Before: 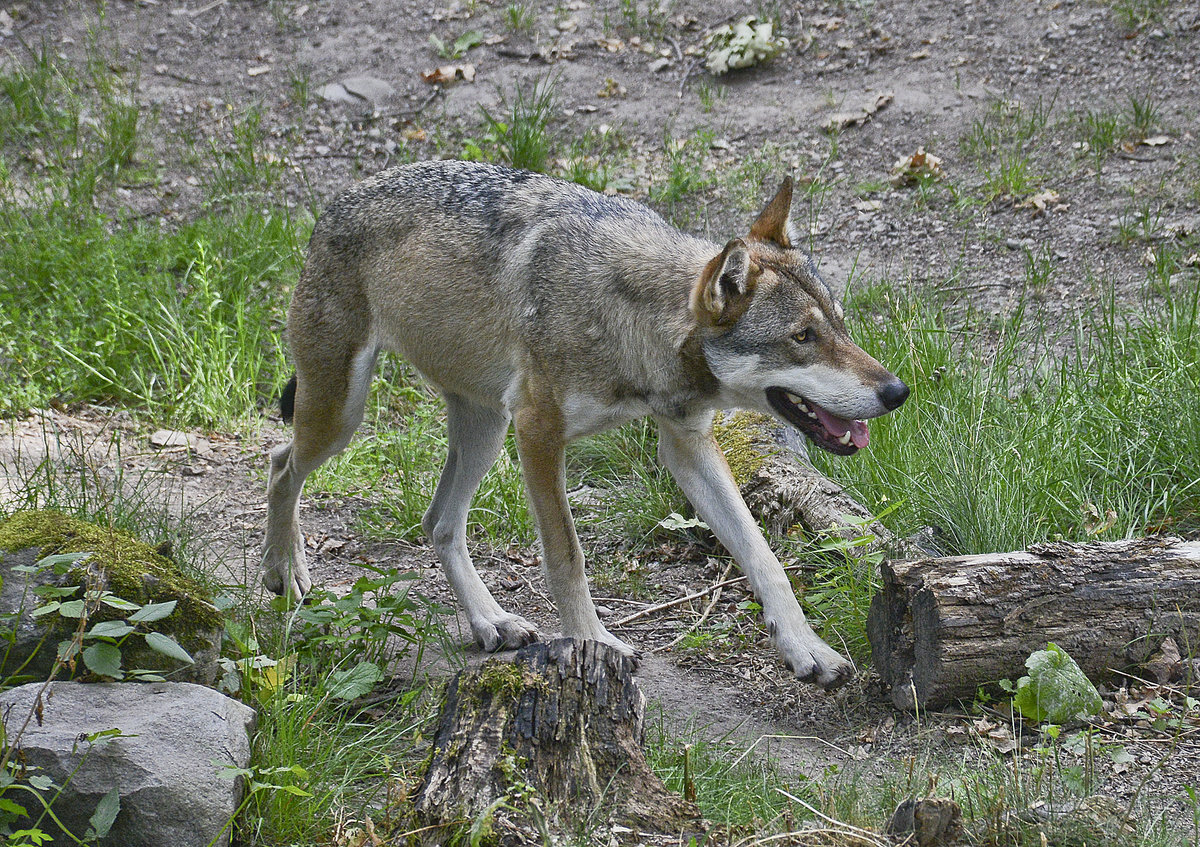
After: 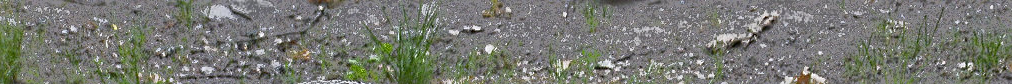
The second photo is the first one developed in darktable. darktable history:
fill light: exposure -0.73 EV, center 0.69, width 2.2
crop and rotate: left 9.644%, top 9.491%, right 6.021%, bottom 80.509%
sharpen: on, module defaults
